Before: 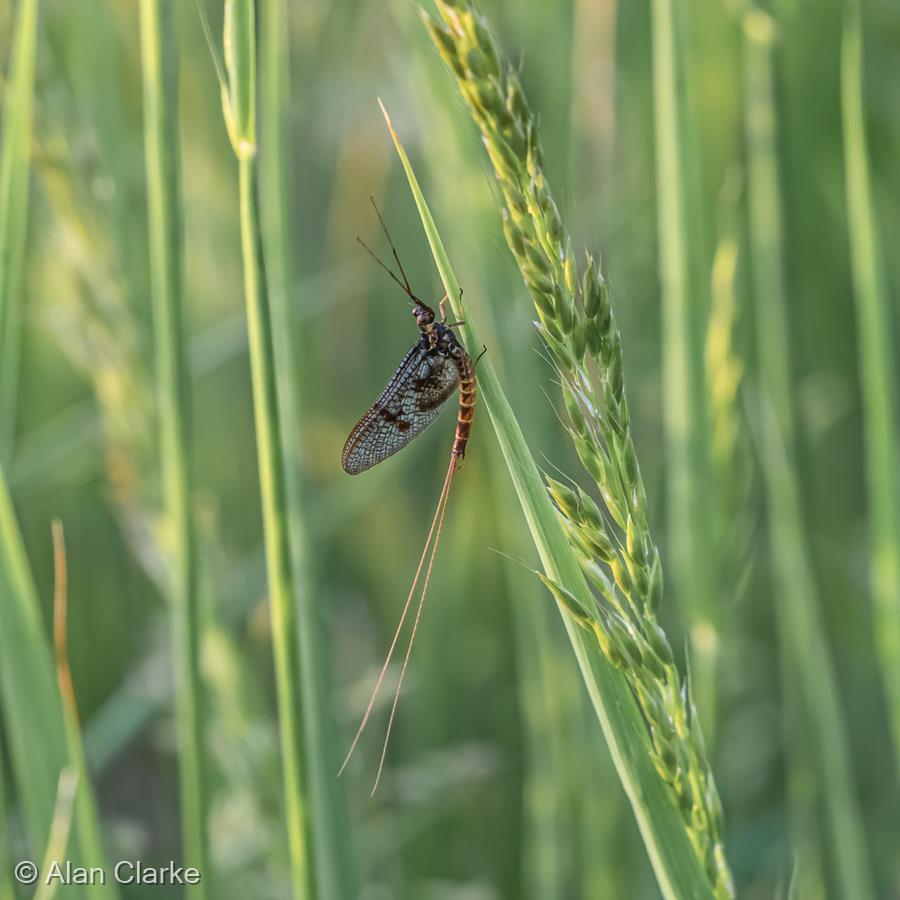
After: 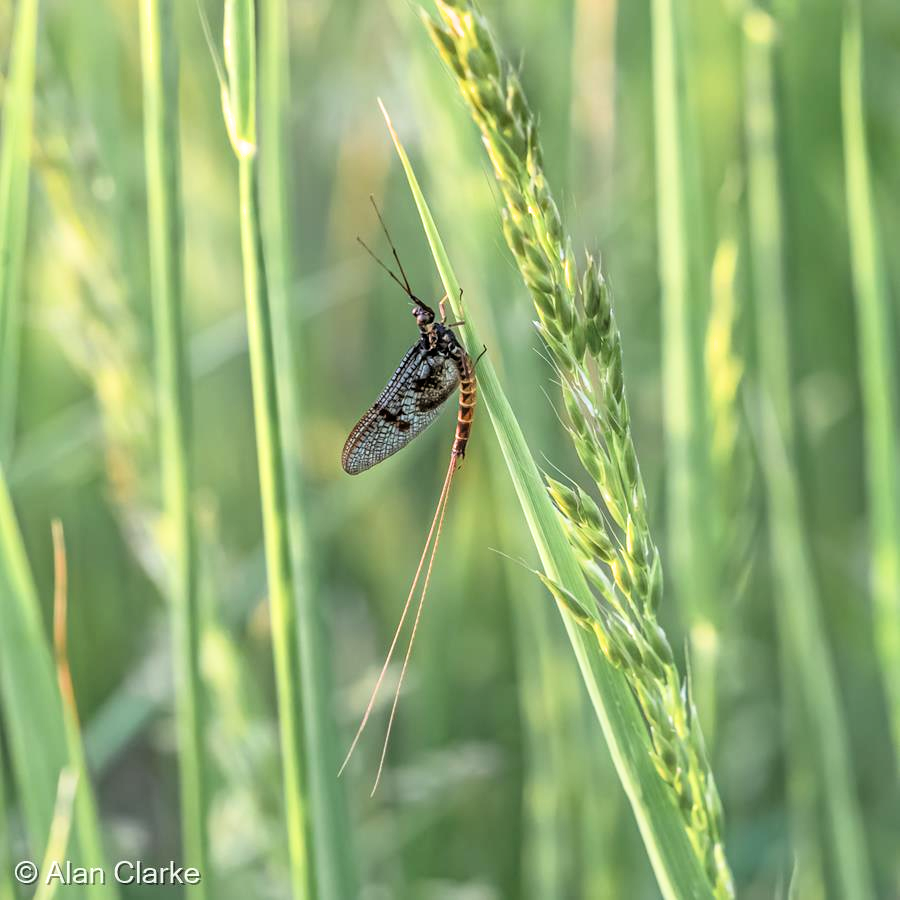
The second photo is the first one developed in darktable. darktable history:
filmic rgb: black relative exposure -4.95 EV, white relative exposure 2.84 EV, hardness 3.72
exposure: black level correction 0, exposure 0.597 EV, compensate highlight preservation false
